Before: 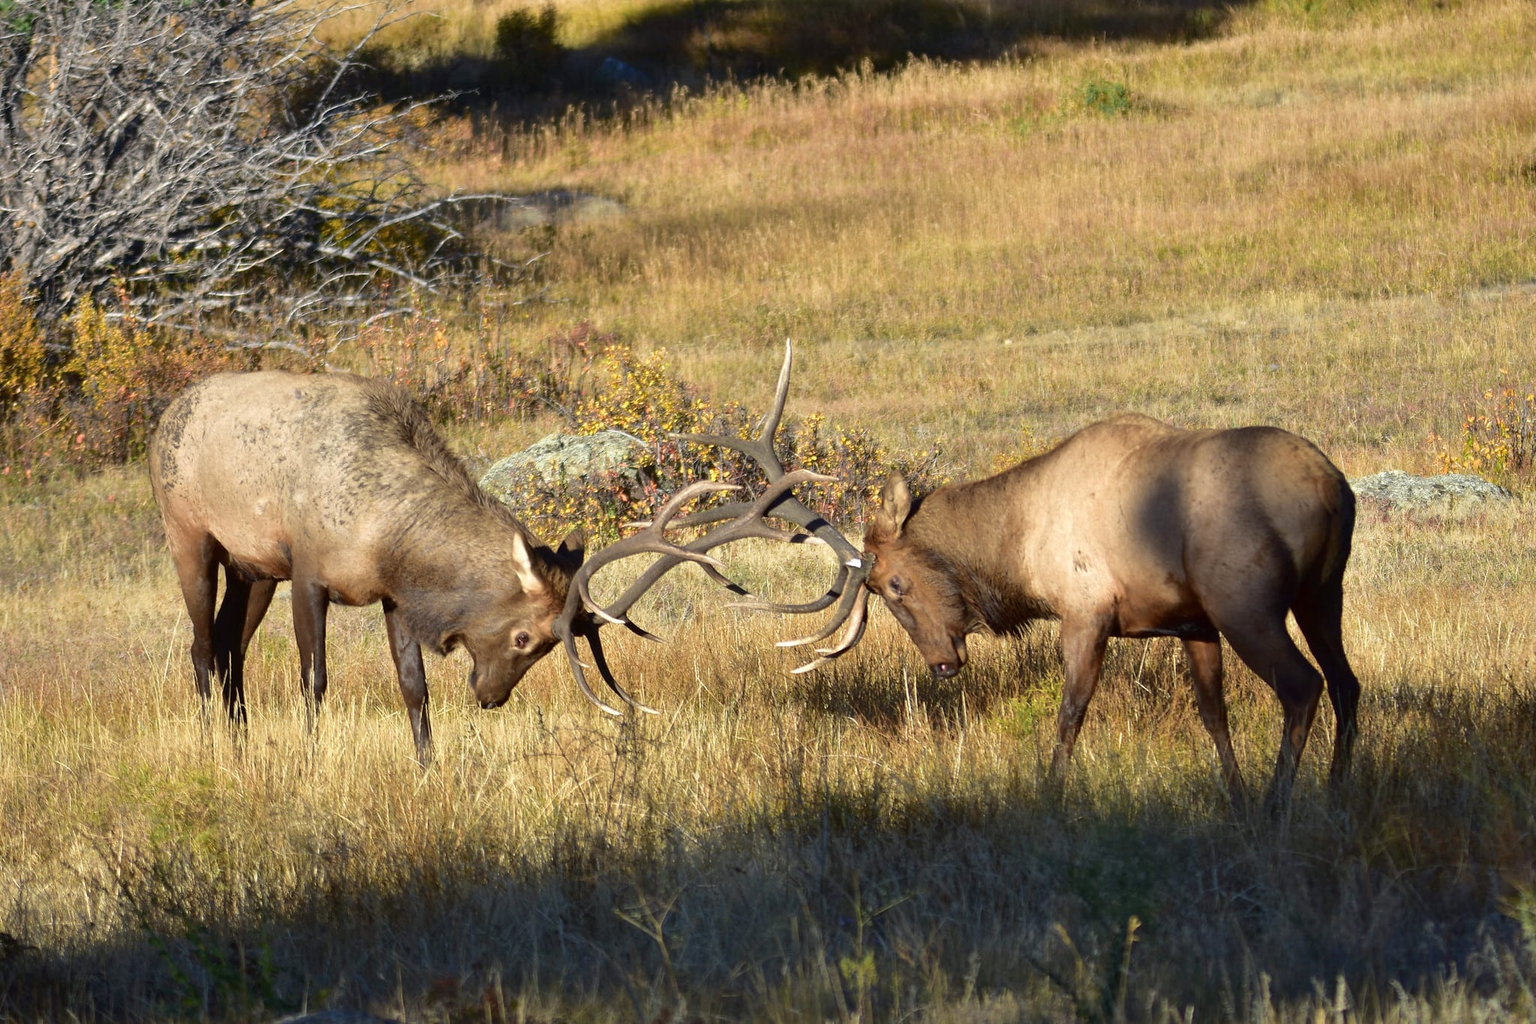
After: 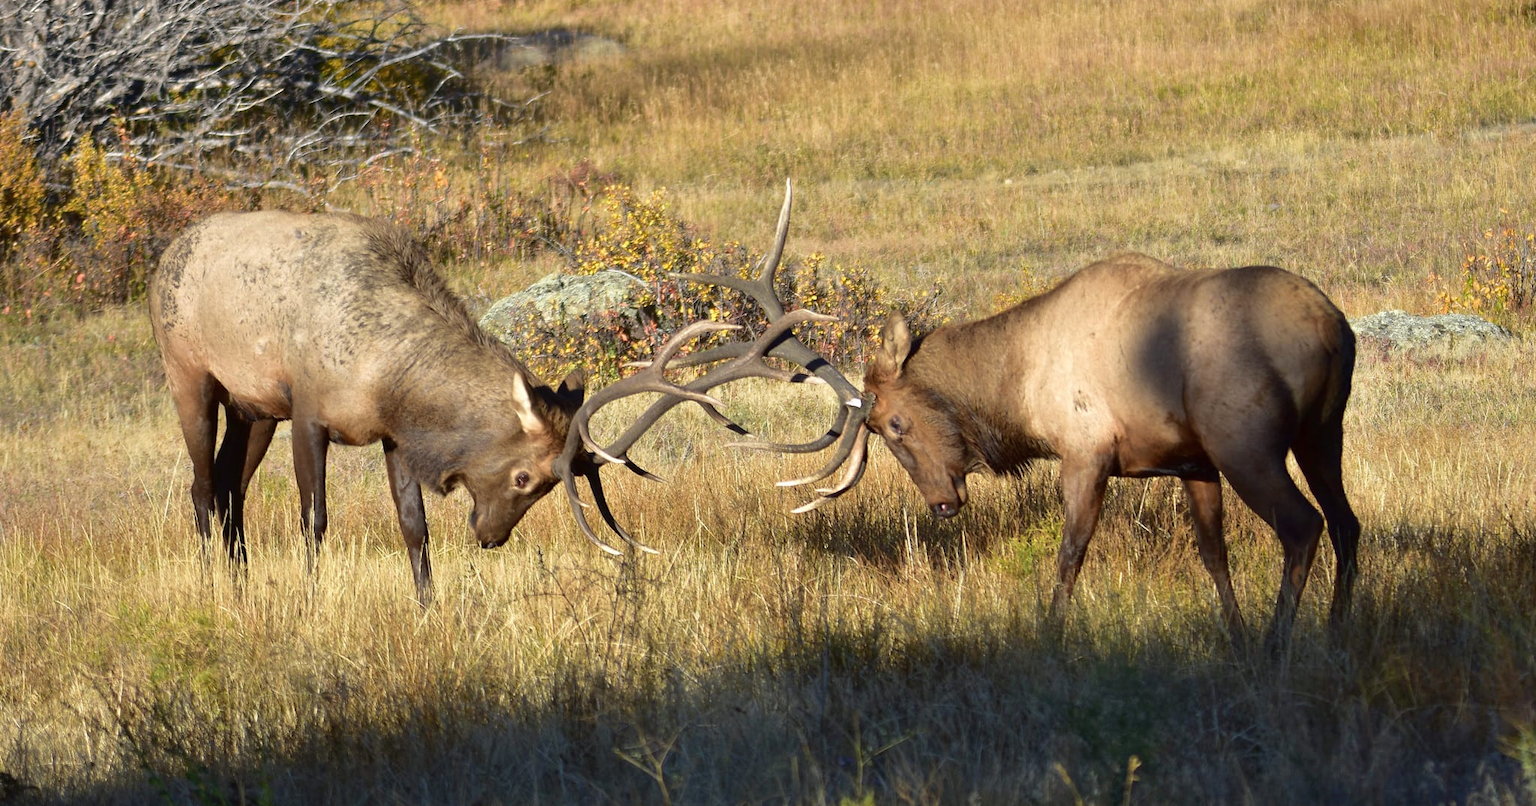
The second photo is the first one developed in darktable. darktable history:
crop and rotate: top 15.741%, bottom 5.484%
